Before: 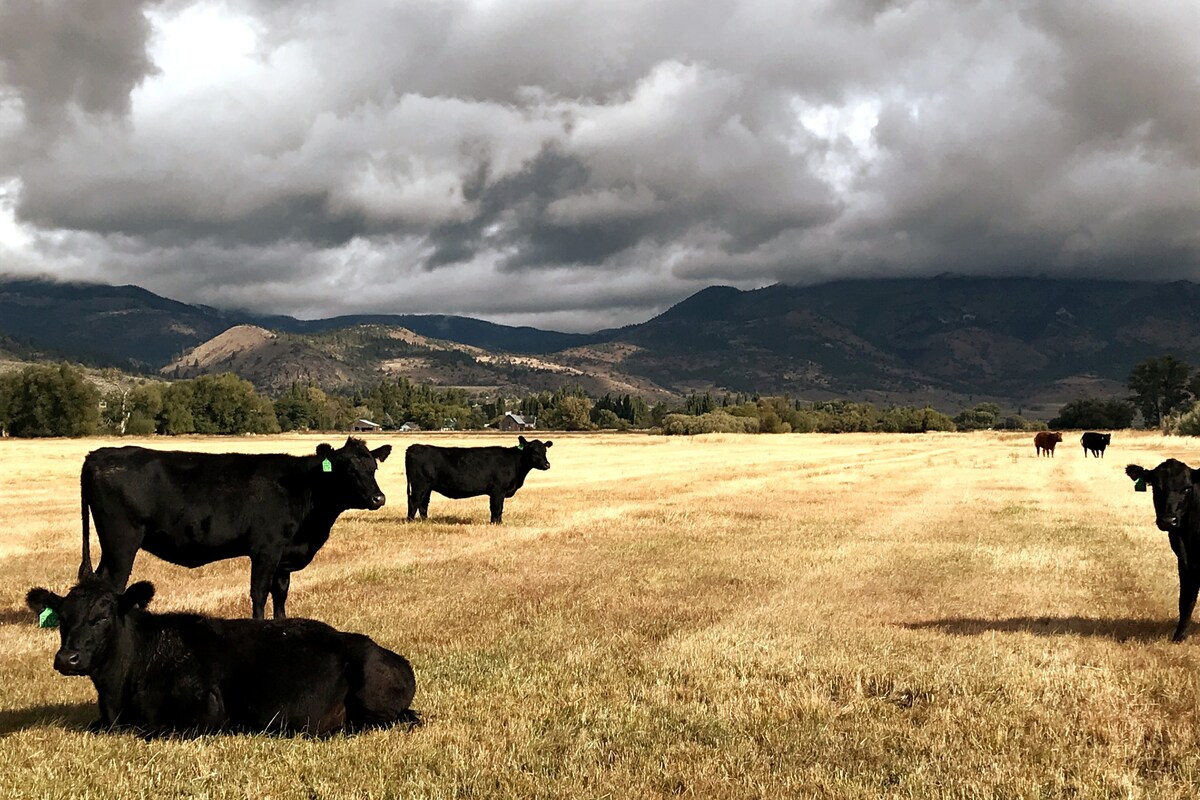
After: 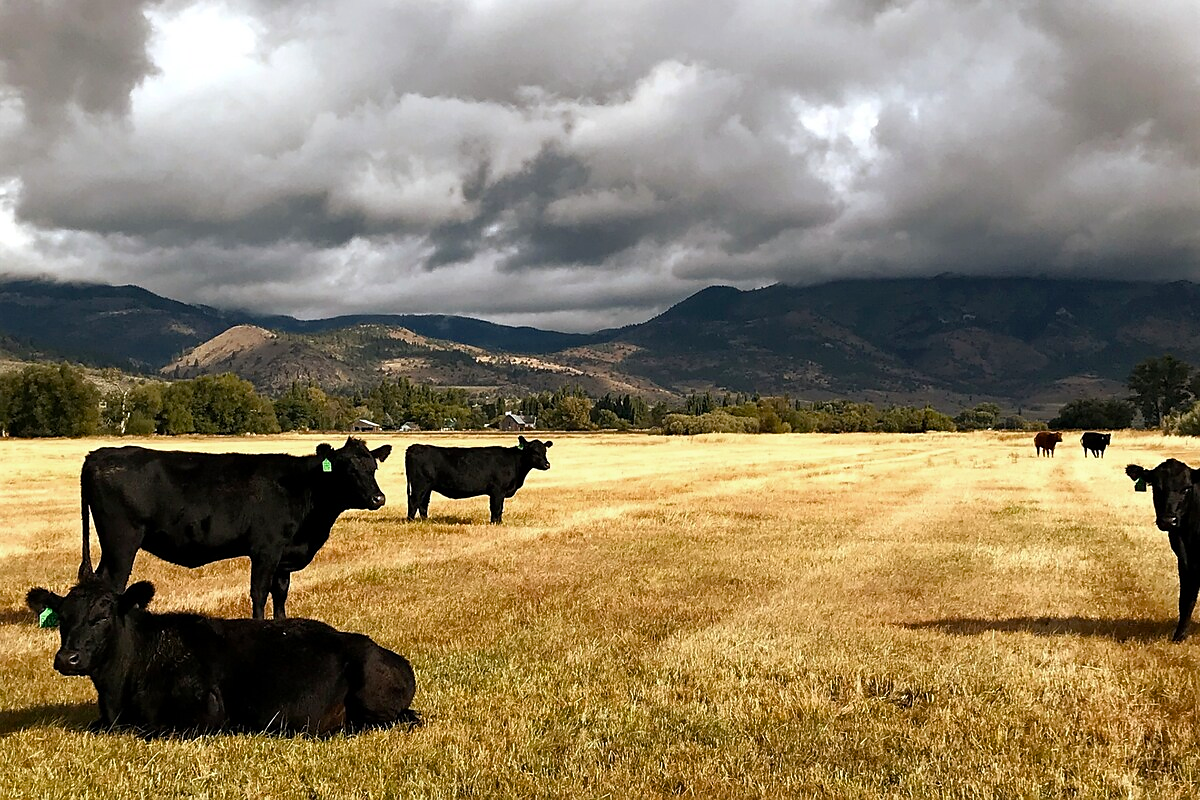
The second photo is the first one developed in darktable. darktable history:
color balance rgb: linear chroma grading › shadows -3.088%, linear chroma grading › highlights -4.932%, perceptual saturation grading › global saturation 19.523%, saturation formula JzAzBz (2021)
sharpen: radius 1.013, threshold 0.865
